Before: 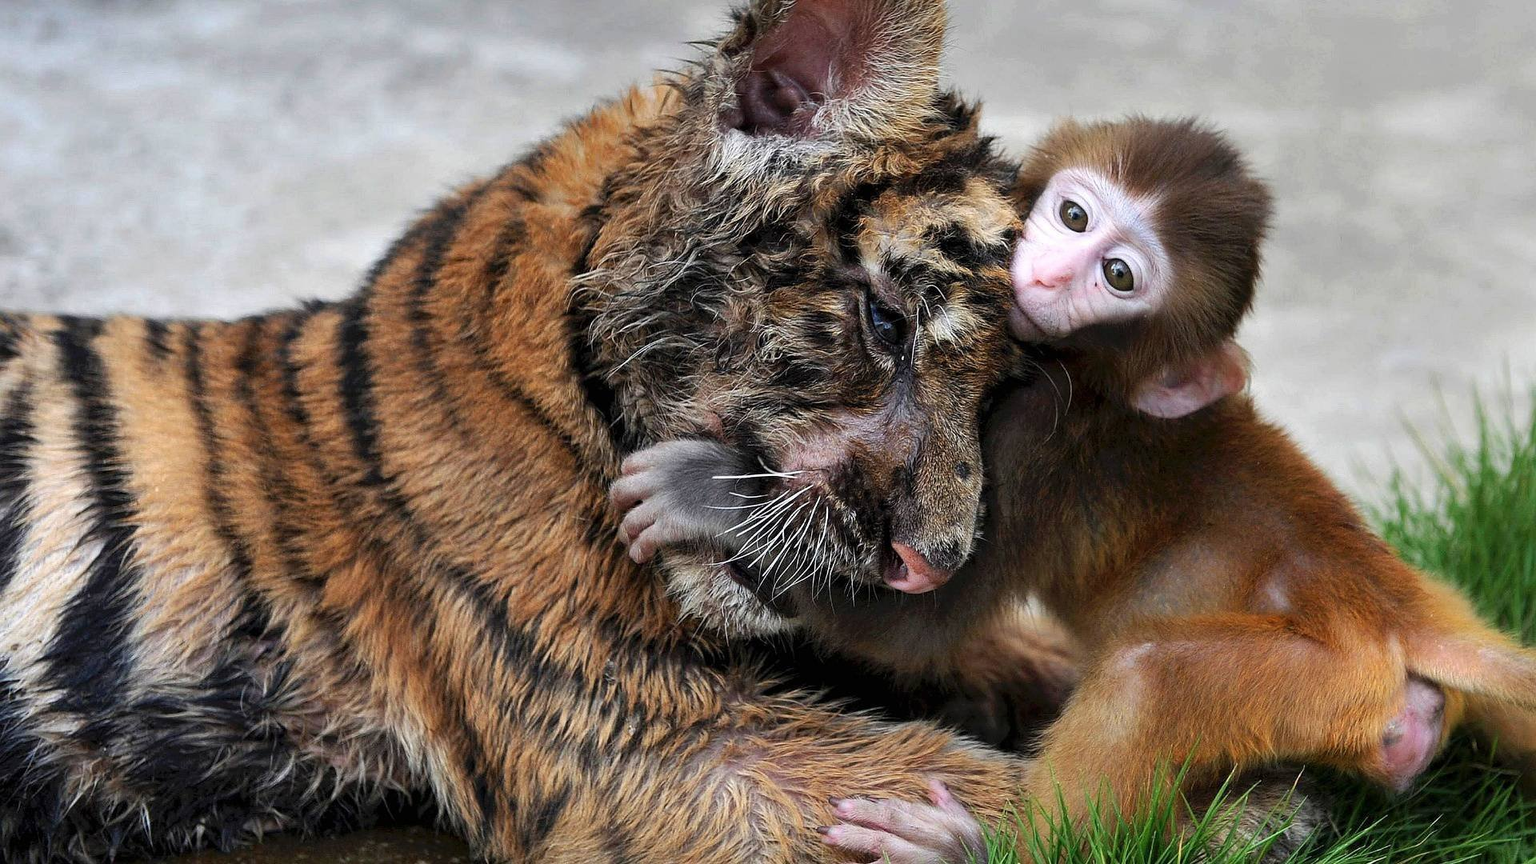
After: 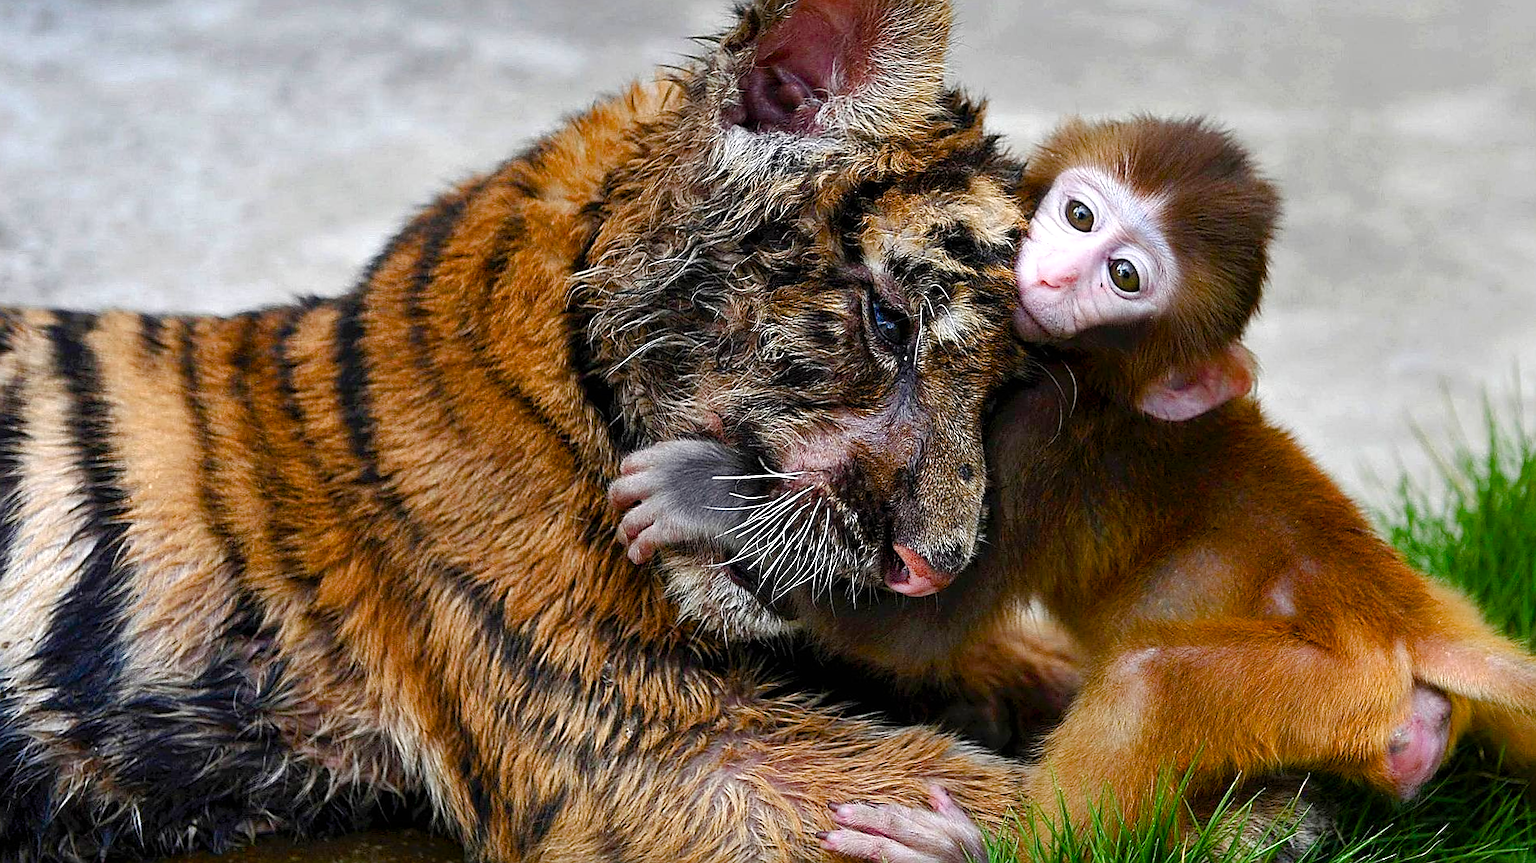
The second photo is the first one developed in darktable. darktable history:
crop and rotate: angle -0.363°
color balance rgb: shadows lift › hue 85.5°, linear chroma grading › shadows 31.377%, linear chroma grading › global chroma -2.63%, linear chroma grading › mid-tones 4.34%, perceptual saturation grading › global saturation 20%, perceptual saturation grading › highlights -25.297%, perceptual saturation grading › shadows 49.5%, contrast 5.575%
sharpen: on, module defaults
